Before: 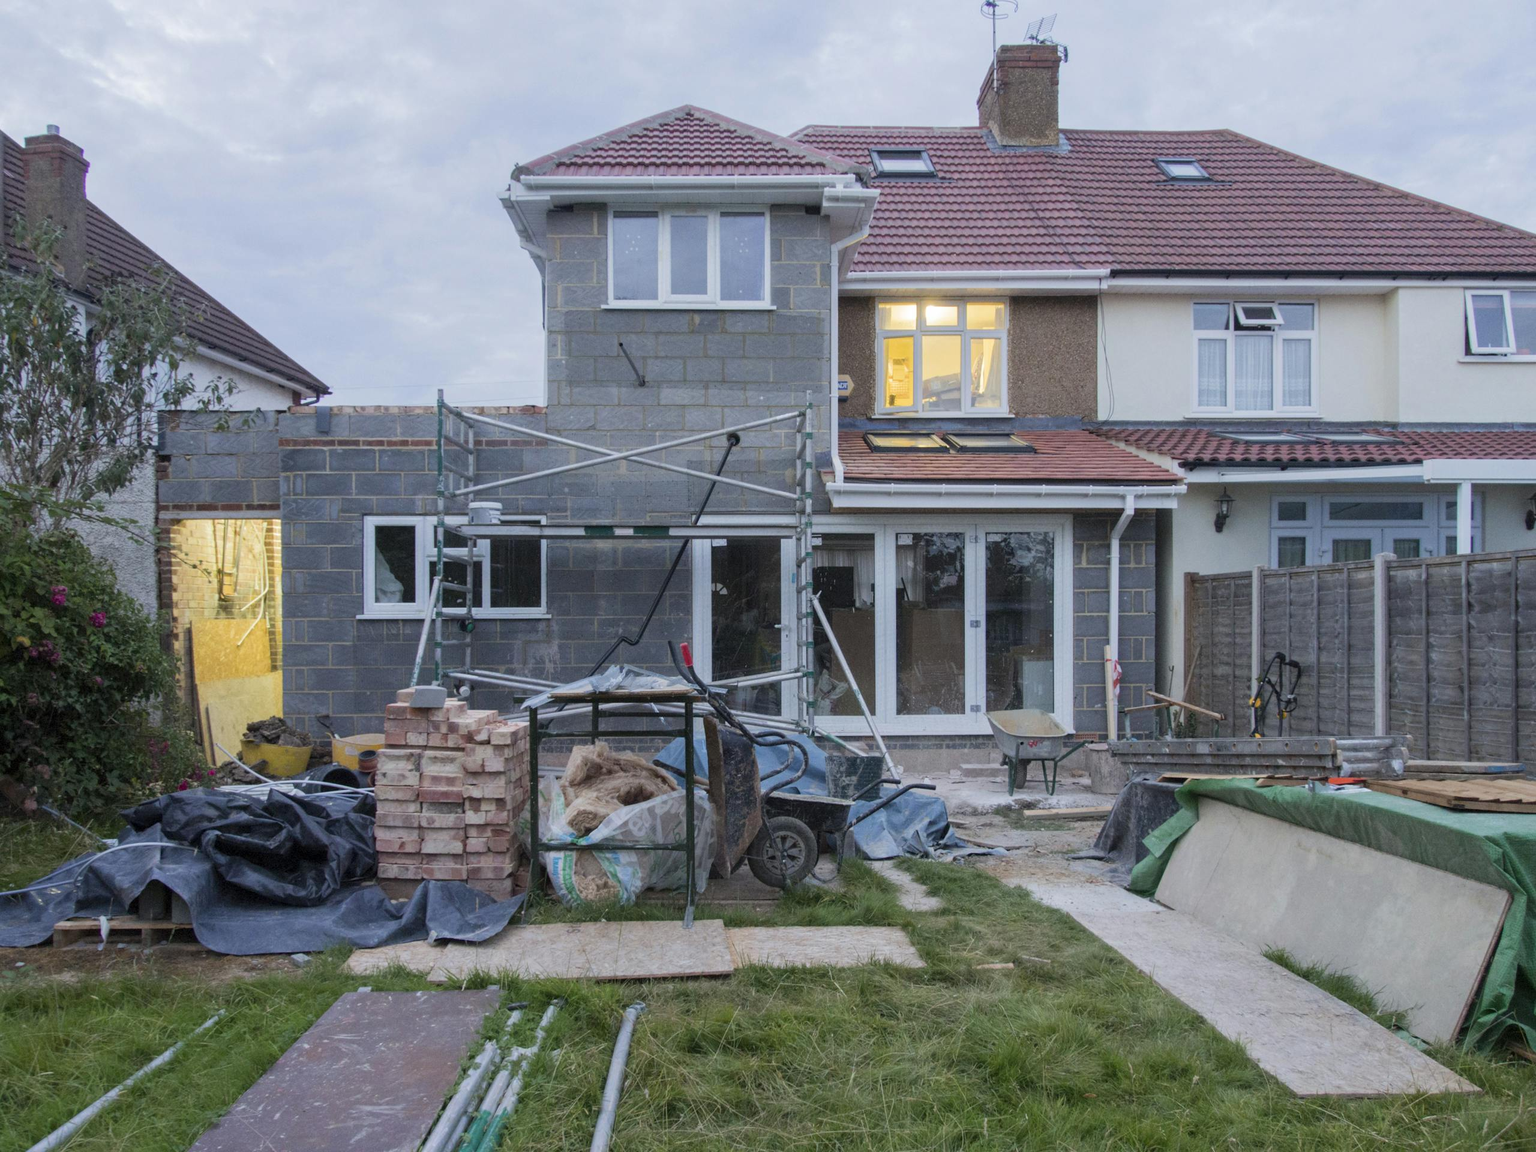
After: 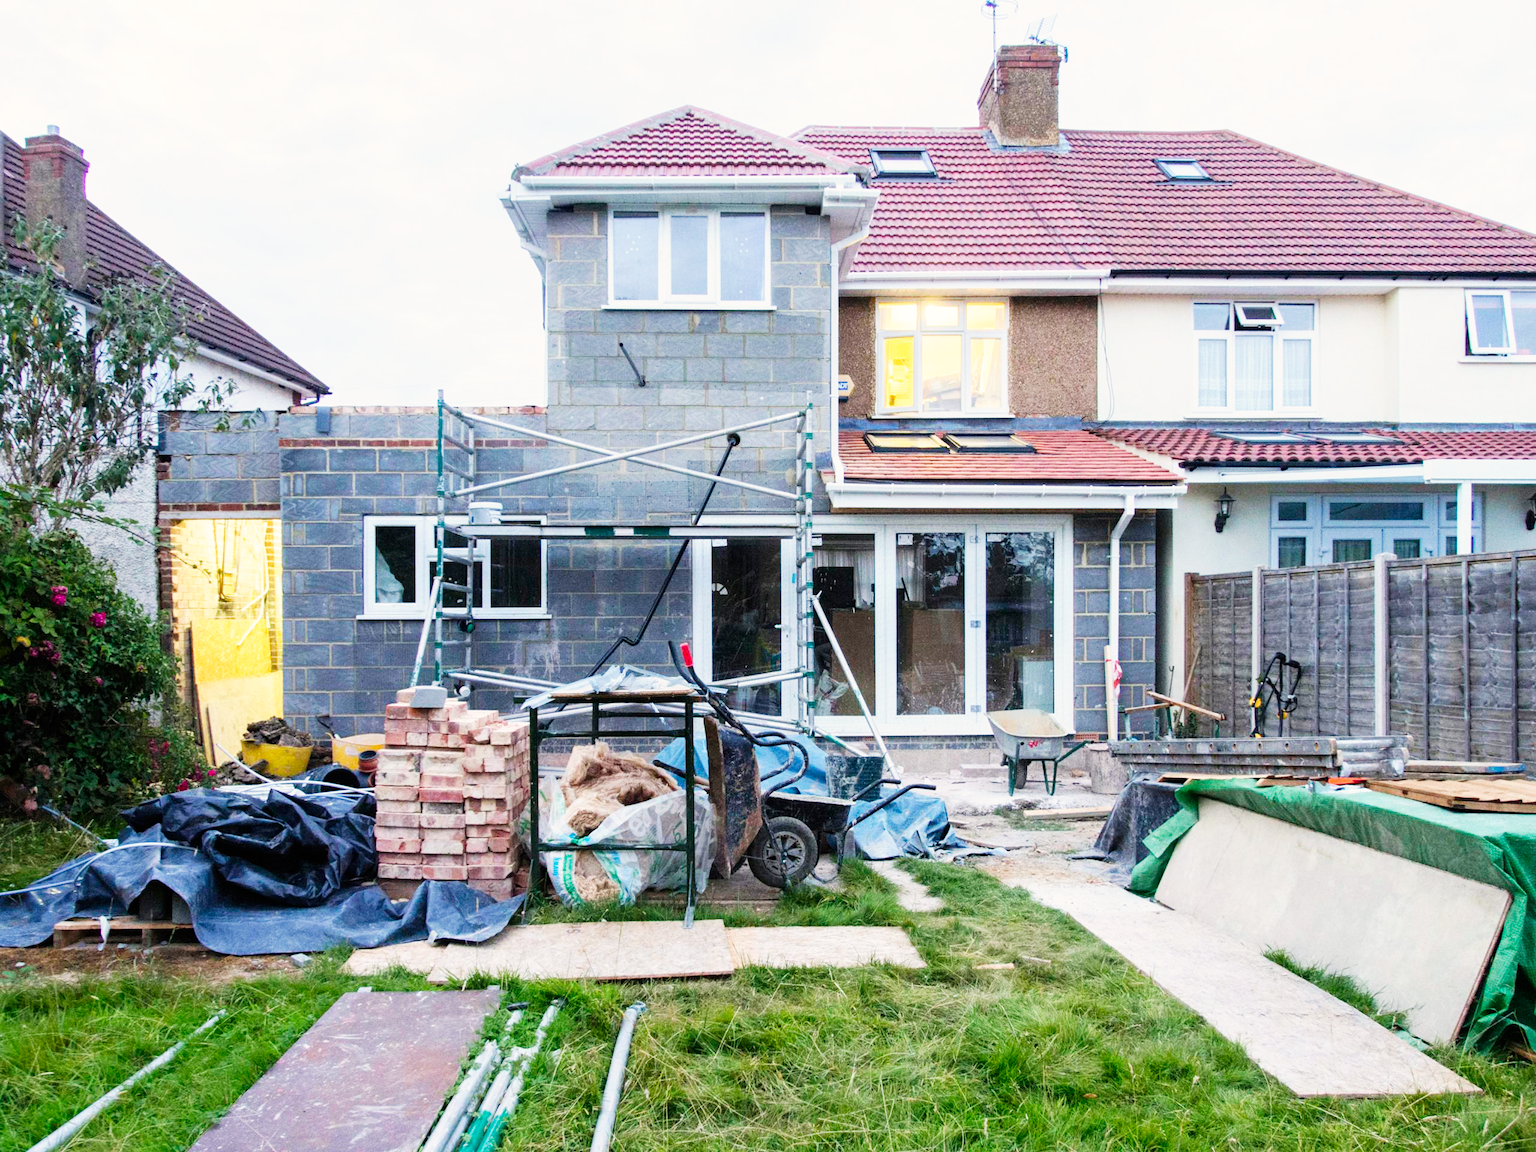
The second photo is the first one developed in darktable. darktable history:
base curve: curves: ch0 [(0, 0) (0.007, 0.004) (0.027, 0.03) (0.046, 0.07) (0.207, 0.54) (0.442, 0.872) (0.673, 0.972) (1, 1)], preserve colors none
color correction: highlights a* 0.946, highlights b* 2.88, saturation 1.06
